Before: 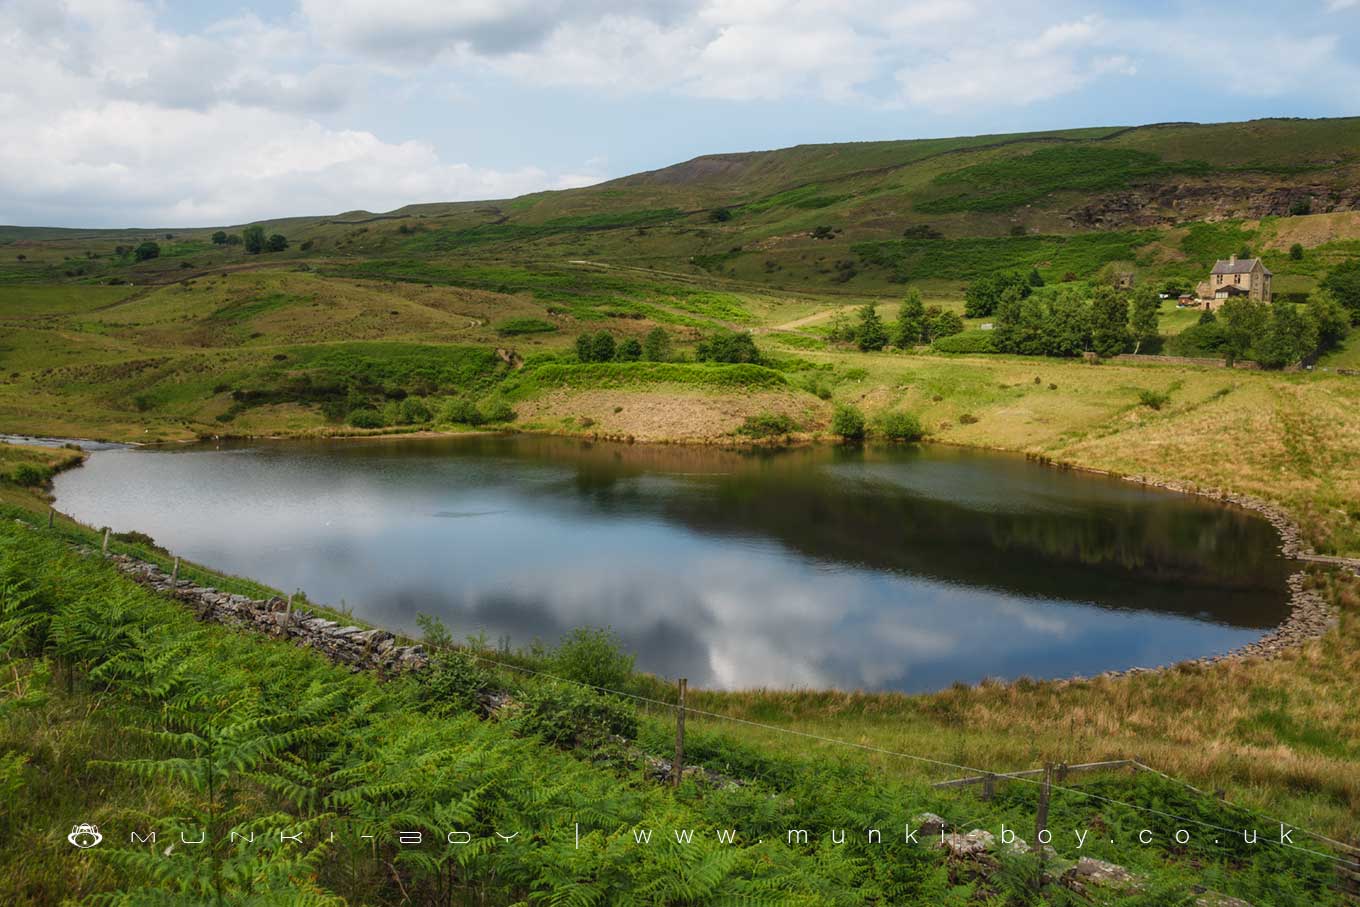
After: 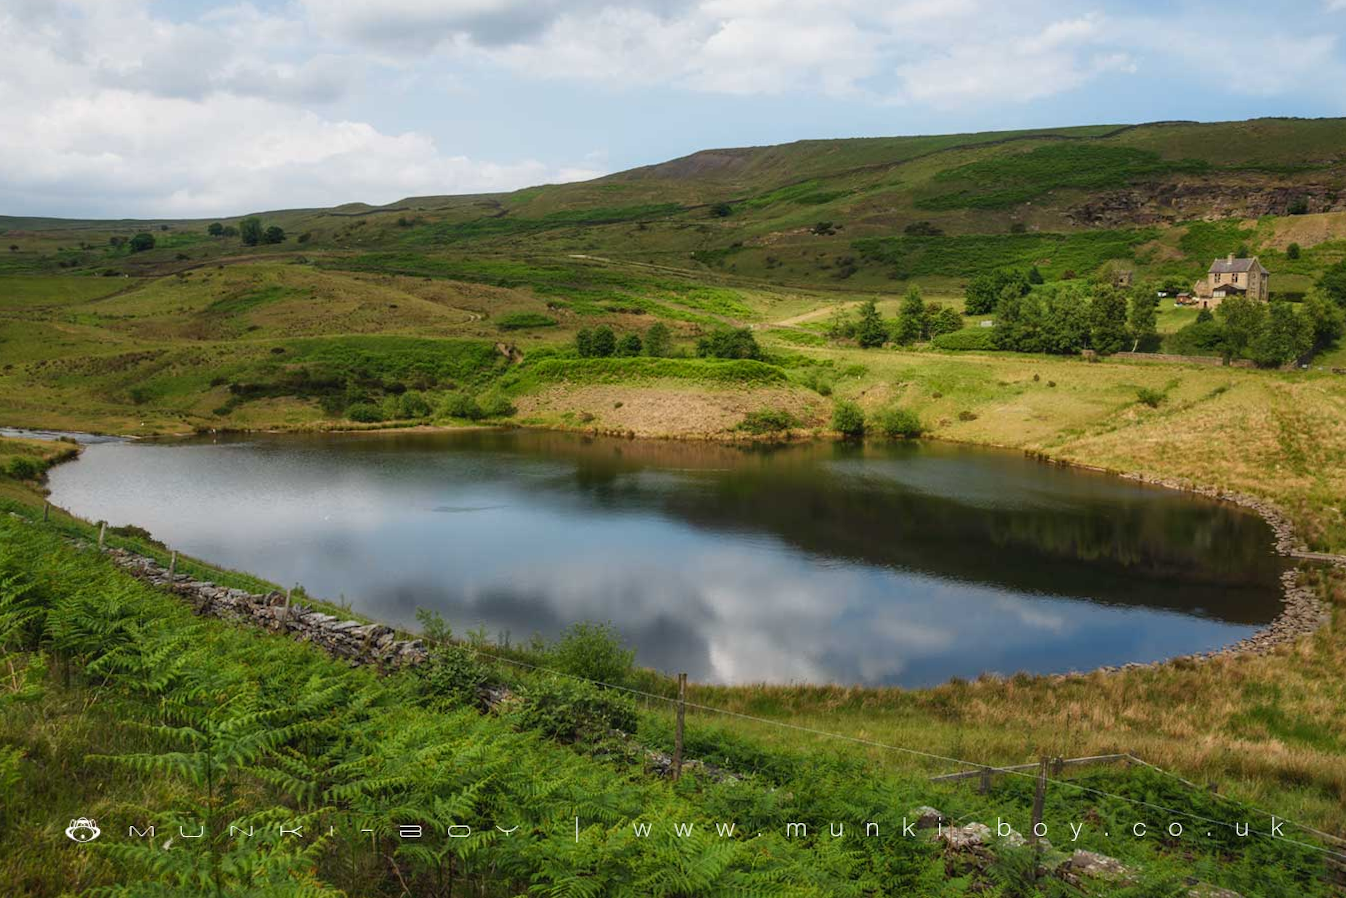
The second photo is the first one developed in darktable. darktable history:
exposure: compensate highlight preservation false
rotate and perspective: rotation 0.174°, lens shift (vertical) 0.013, lens shift (horizontal) 0.019, shear 0.001, automatic cropping original format, crop left 0.007, crop right 0.991, crop top 0.016, crop bottom 0.997
